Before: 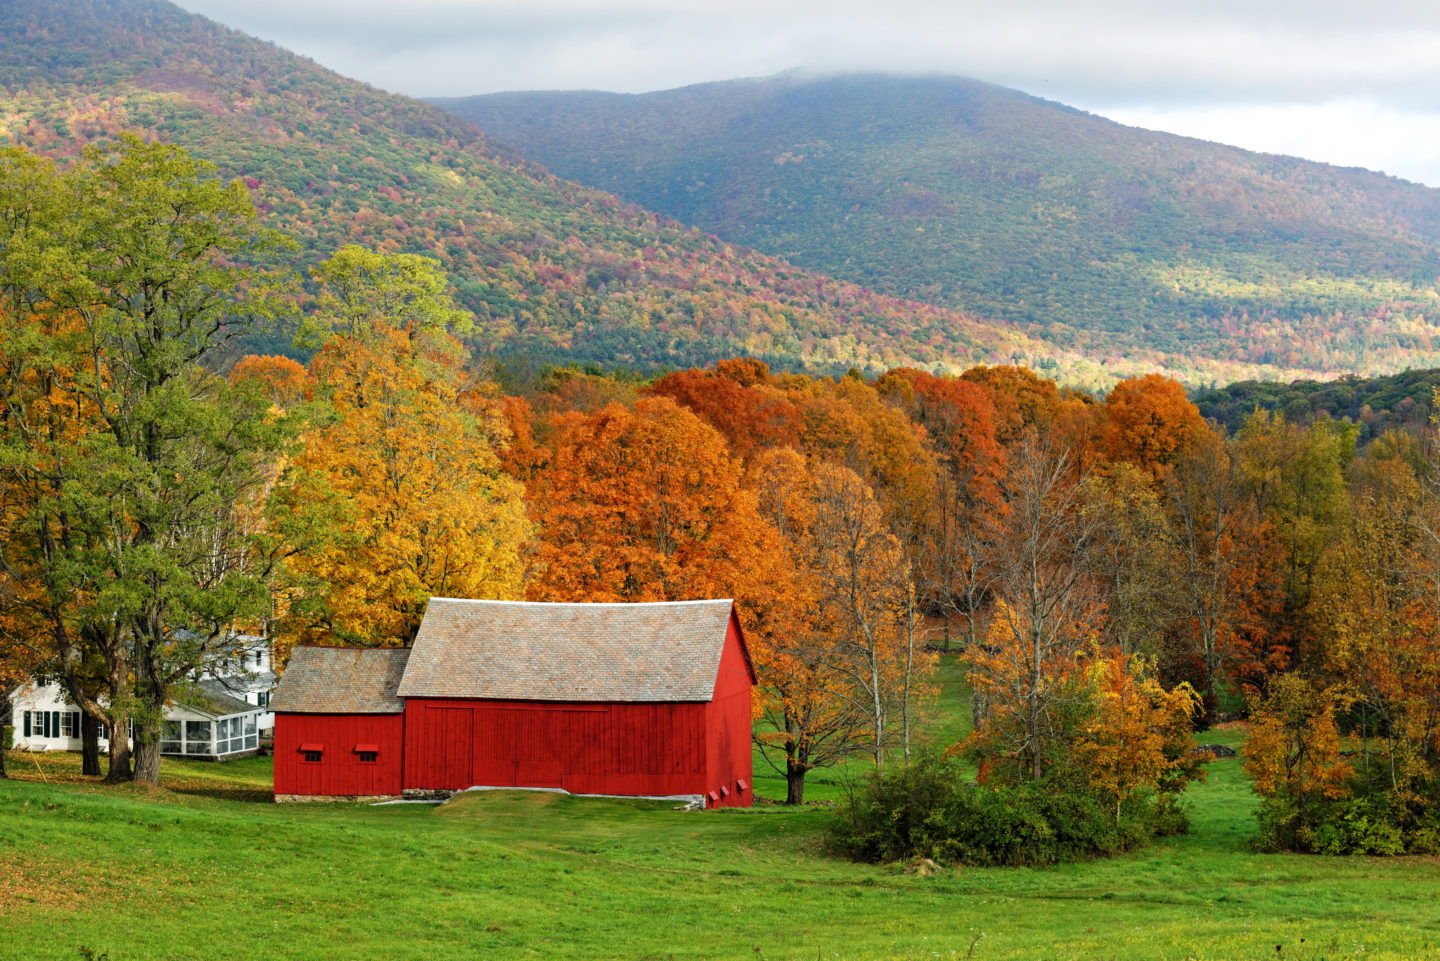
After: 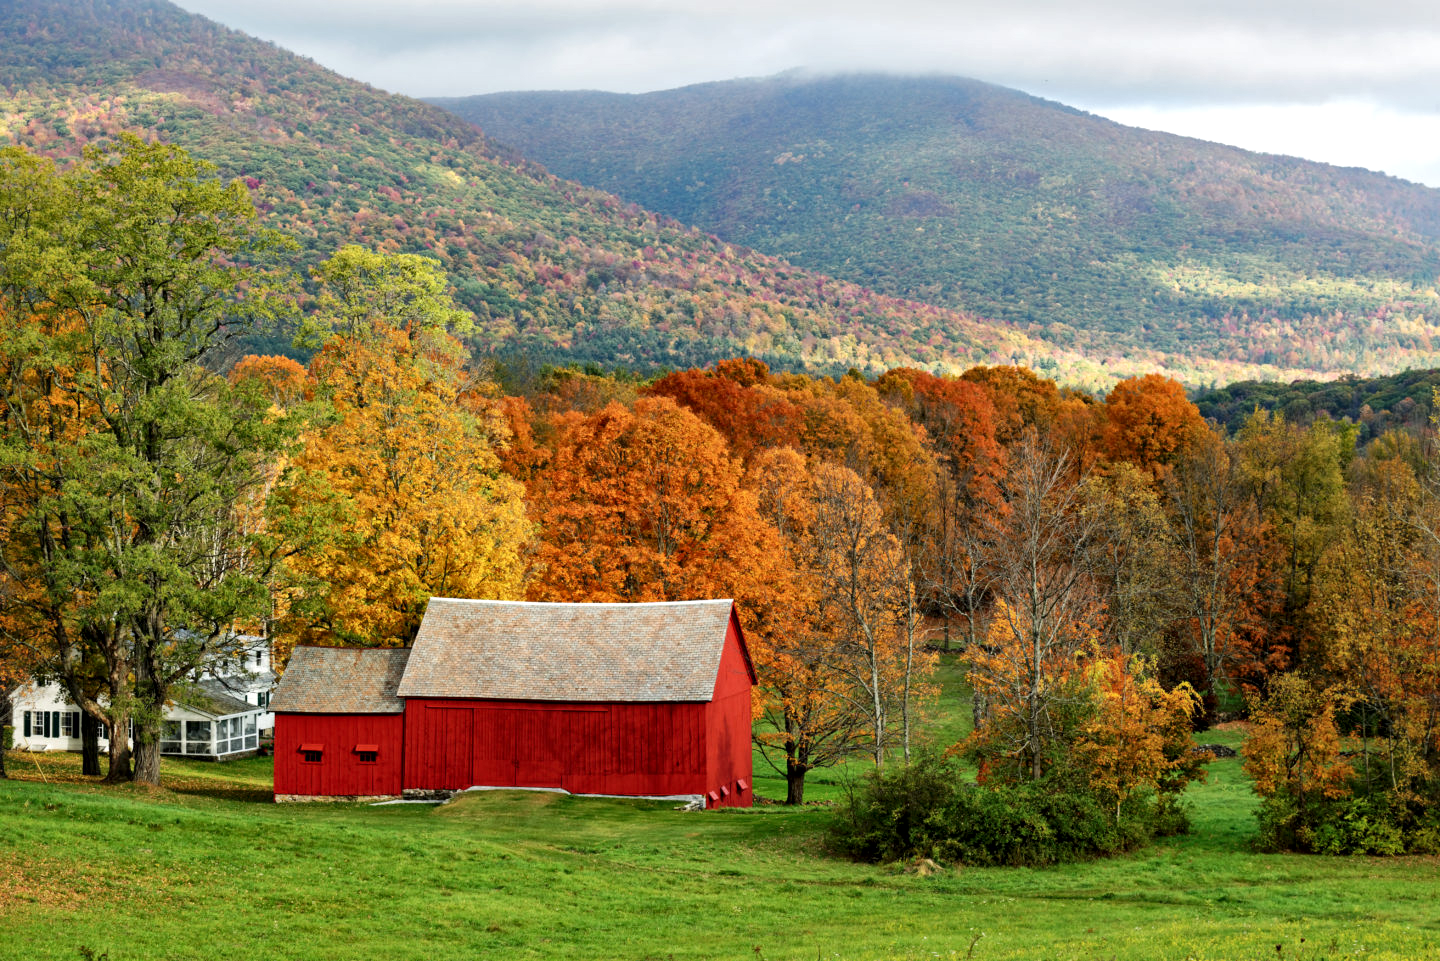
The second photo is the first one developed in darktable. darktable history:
local contrast: mode bilateral grid, contrast 20, coarseness 50, detail 150%, midtone range 0.2
white balance: emerald 1
